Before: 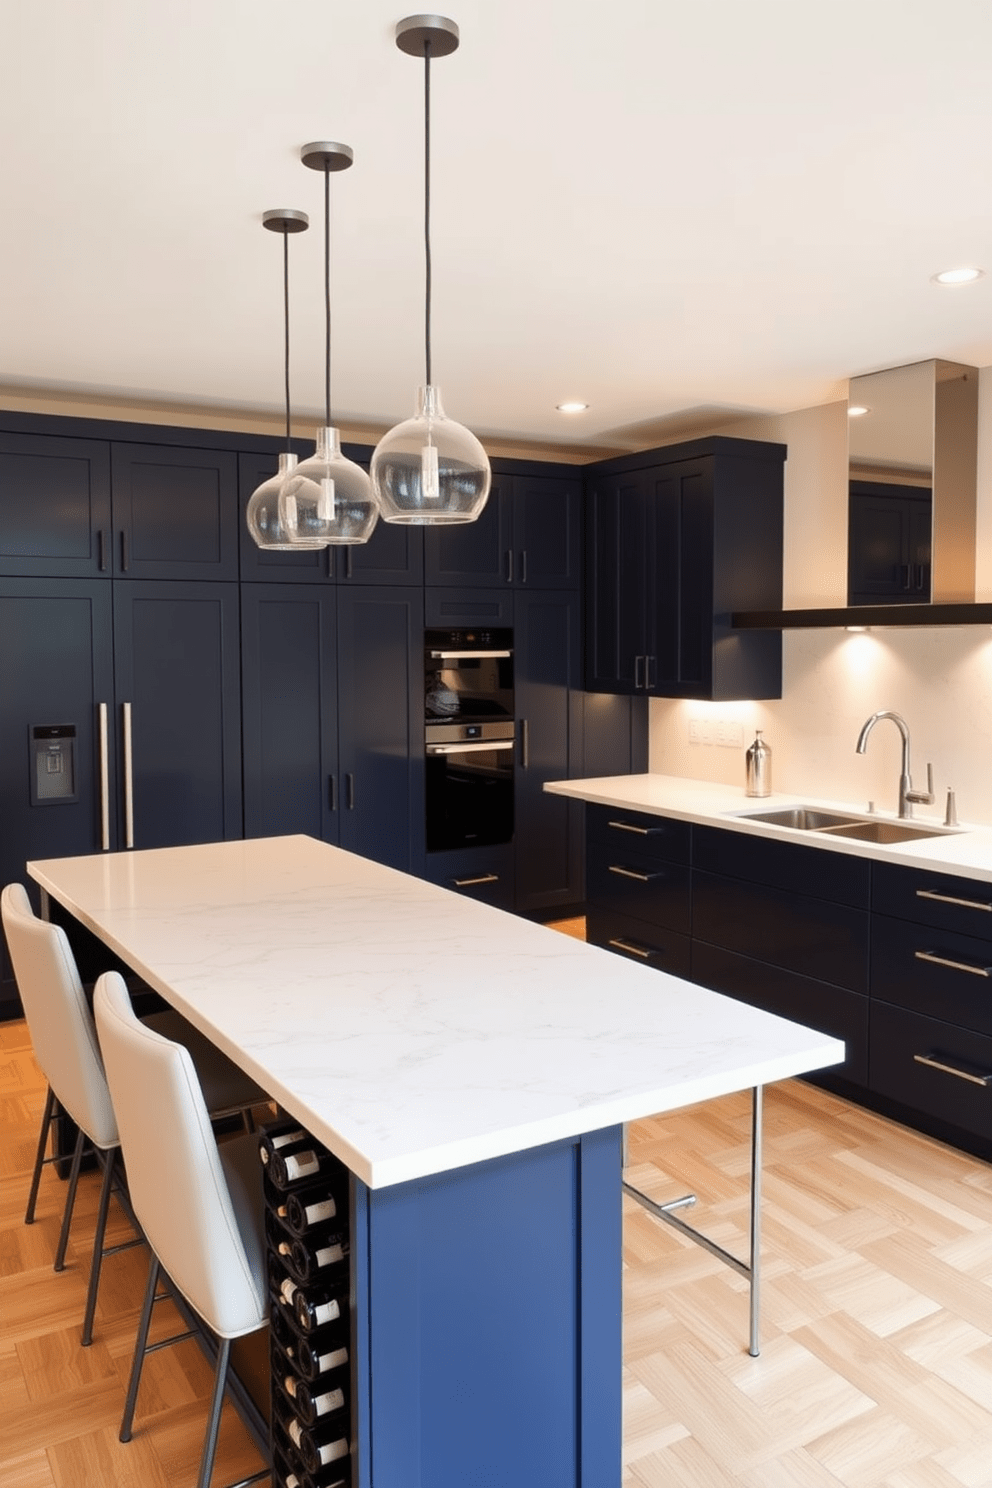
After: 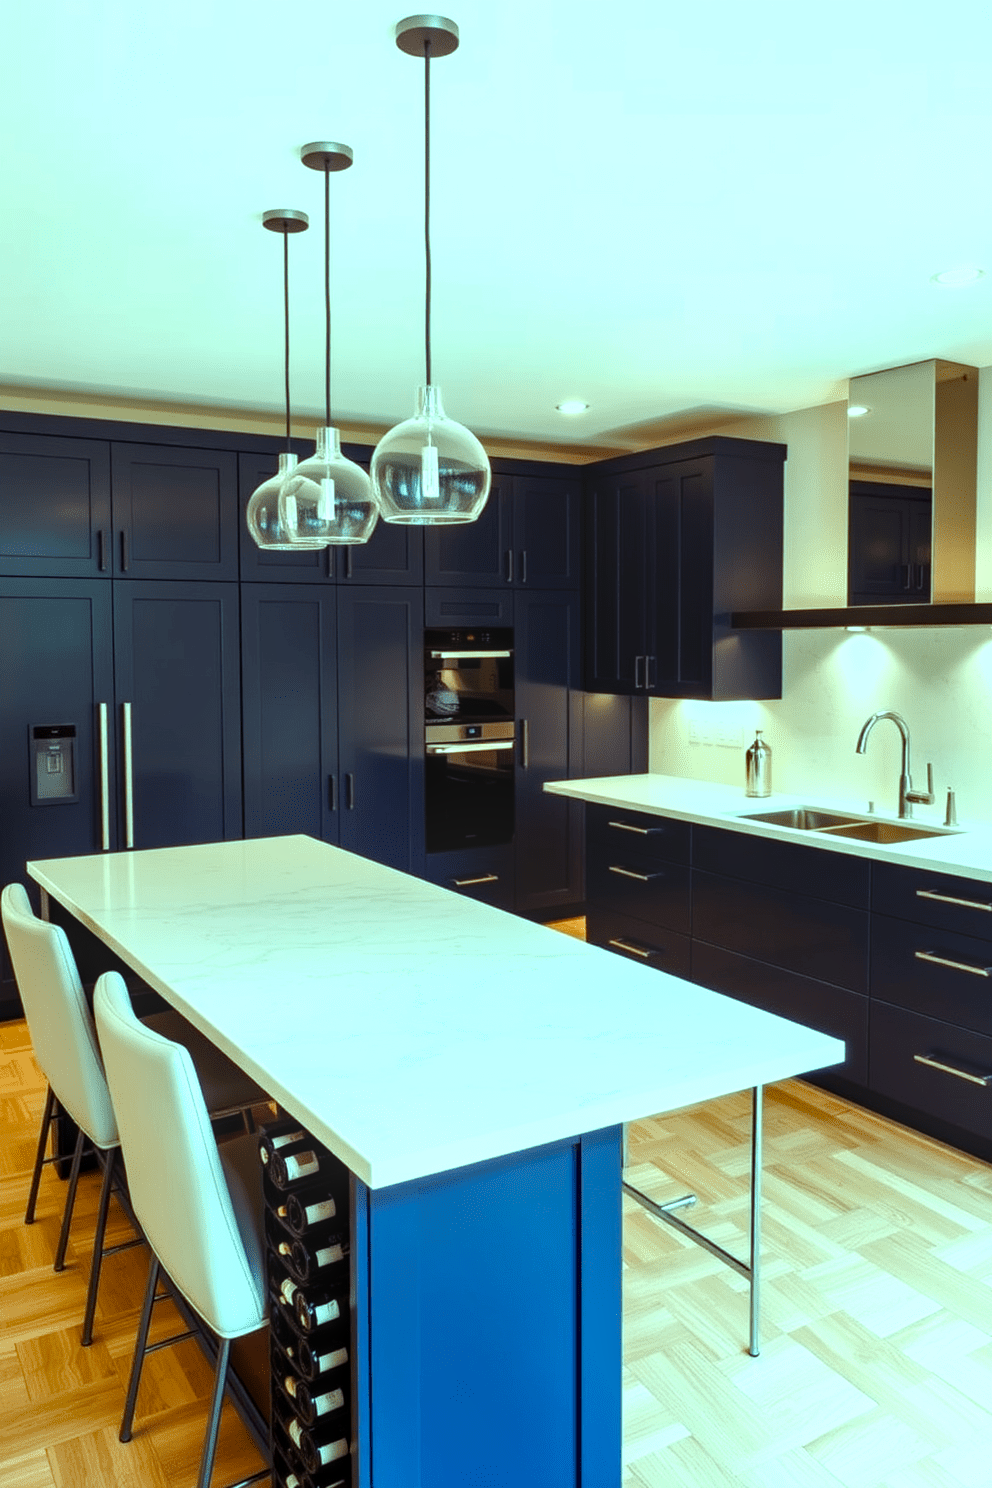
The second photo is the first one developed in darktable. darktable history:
exposure: compensate highlight preservation false
color balance rgb: shadows lift › chroma 3.007%, shadows lift › hue 241.47°, highlights gain › chroma 7.46%, highlights gain › hue 184.55°, perceptual saturation grading › global saturation 0.183%, perceptual saturation grading › highlights -17.82%, perceptual saturation grading › mid-tones 33.278%, perceptual saturation grading › shadows 50.569%, global vibrance 25.033%, contrast 20.232%
local contrast: on, module defaults
